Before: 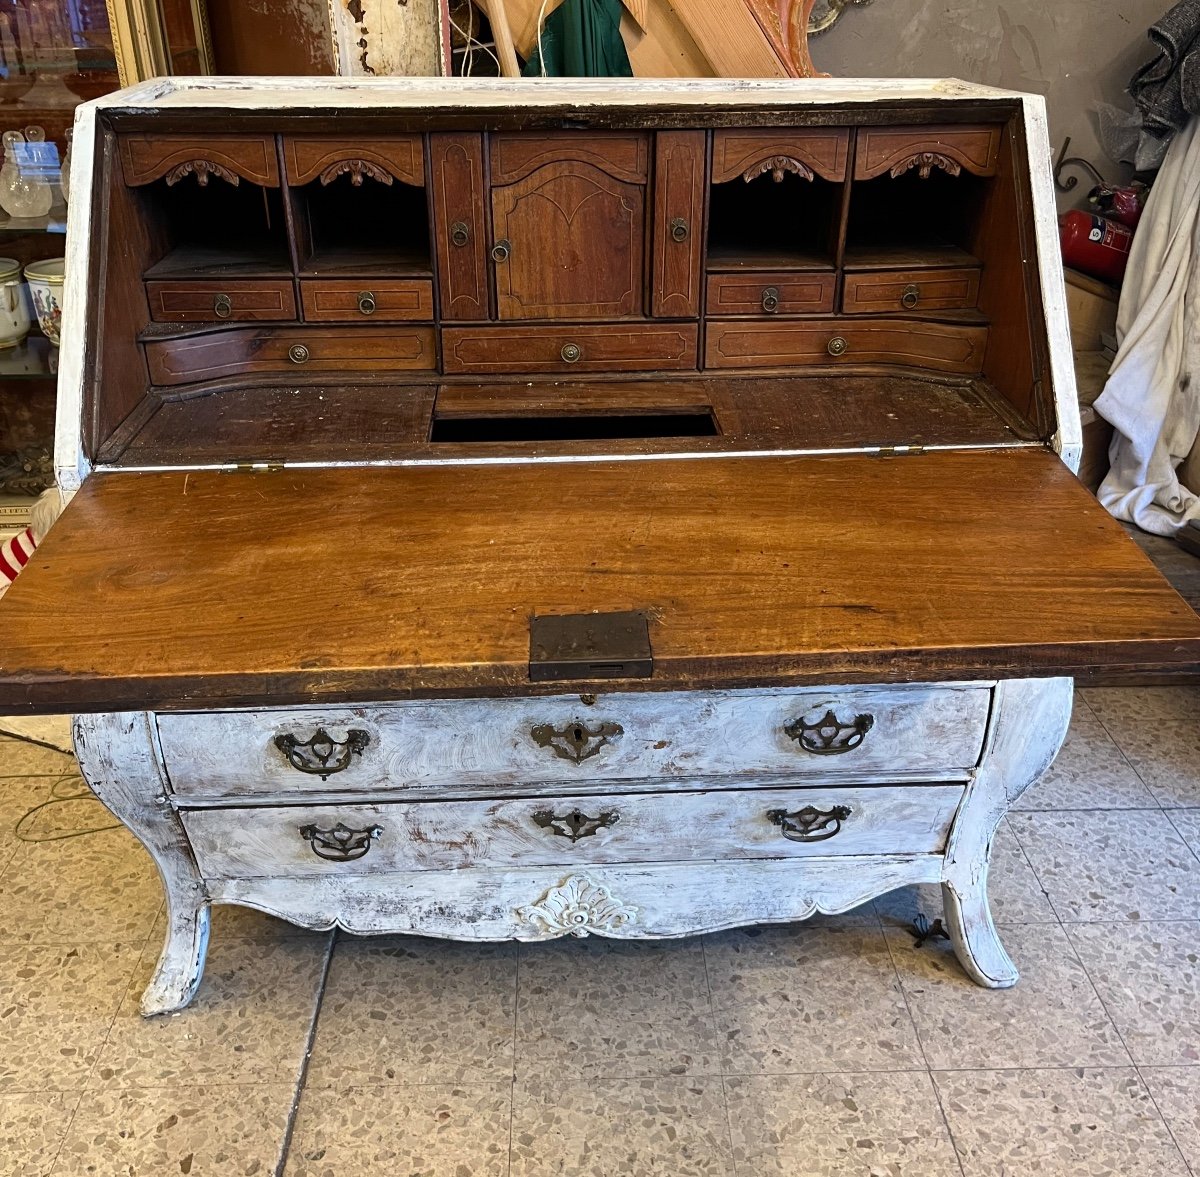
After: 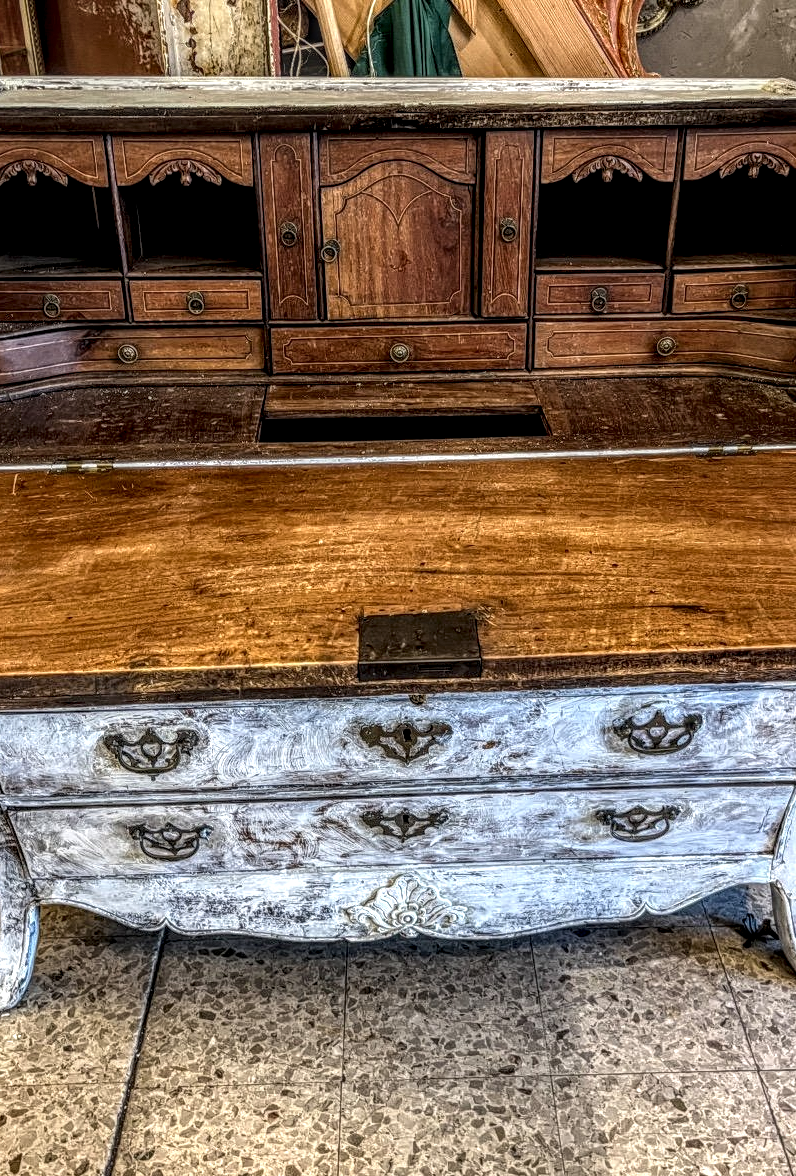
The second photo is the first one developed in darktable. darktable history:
local contrast: highlights 1%, shadows 2%, detail 300%, midtone range 0.302
crop and rotate: left 14.307%, right 19.314%
